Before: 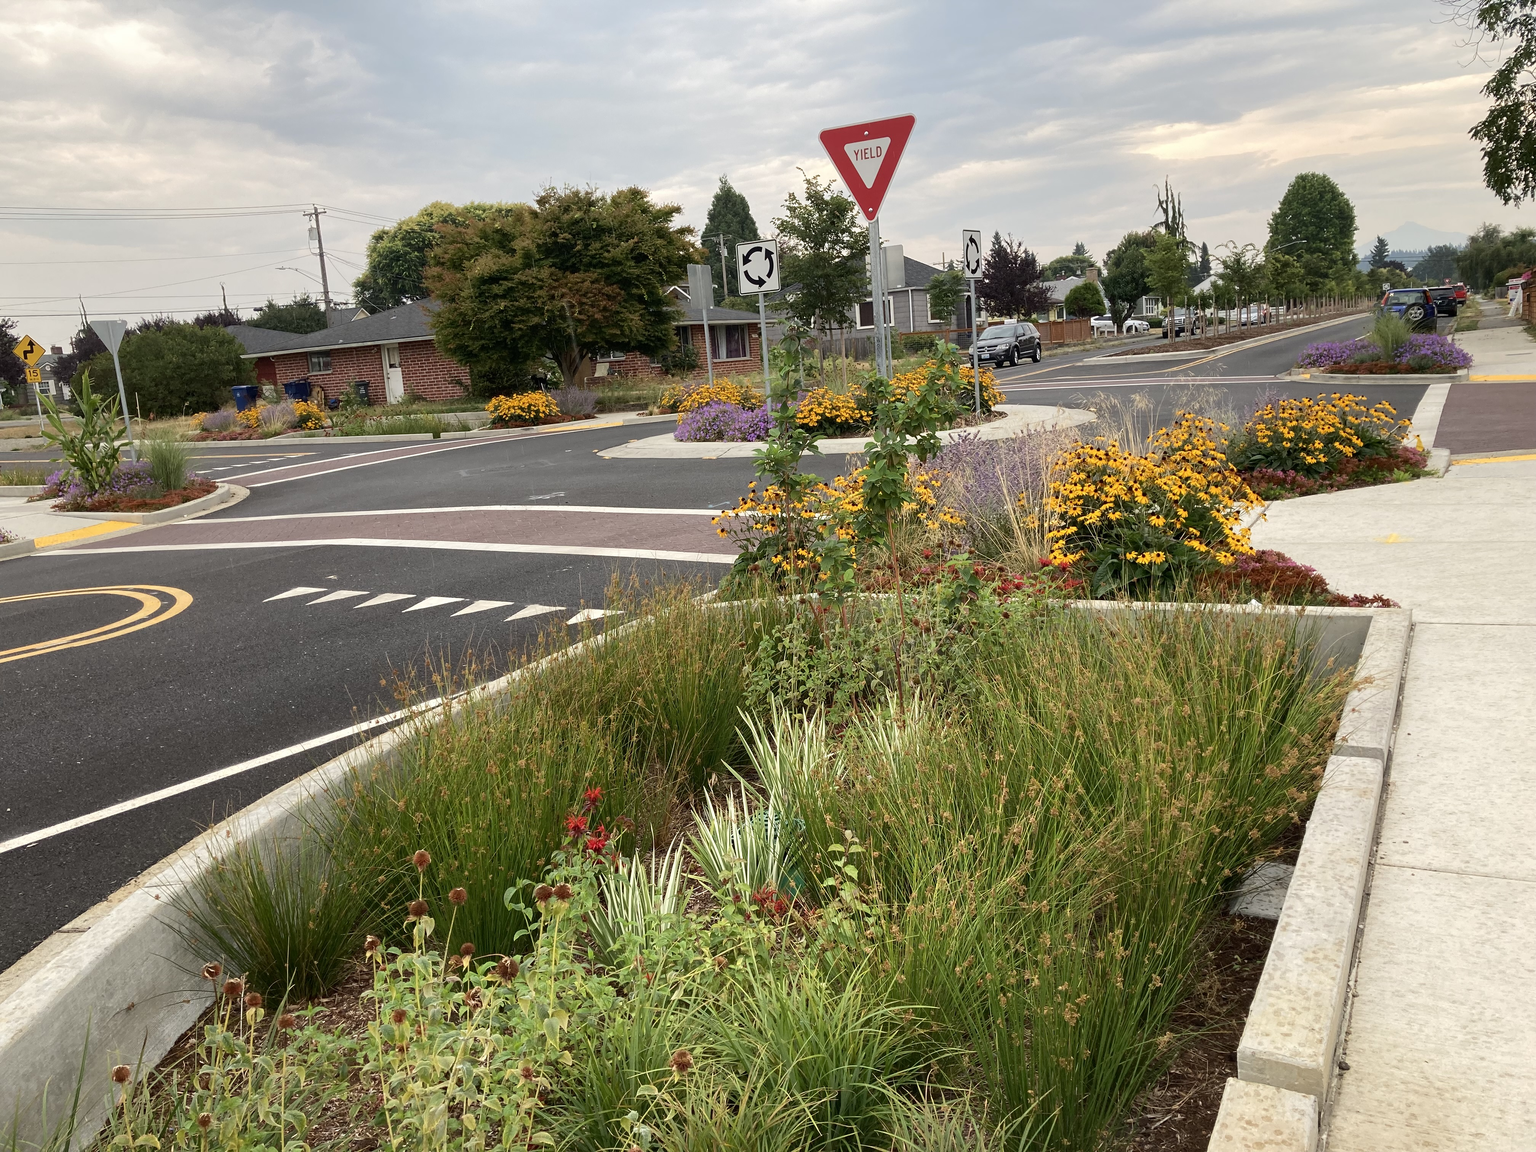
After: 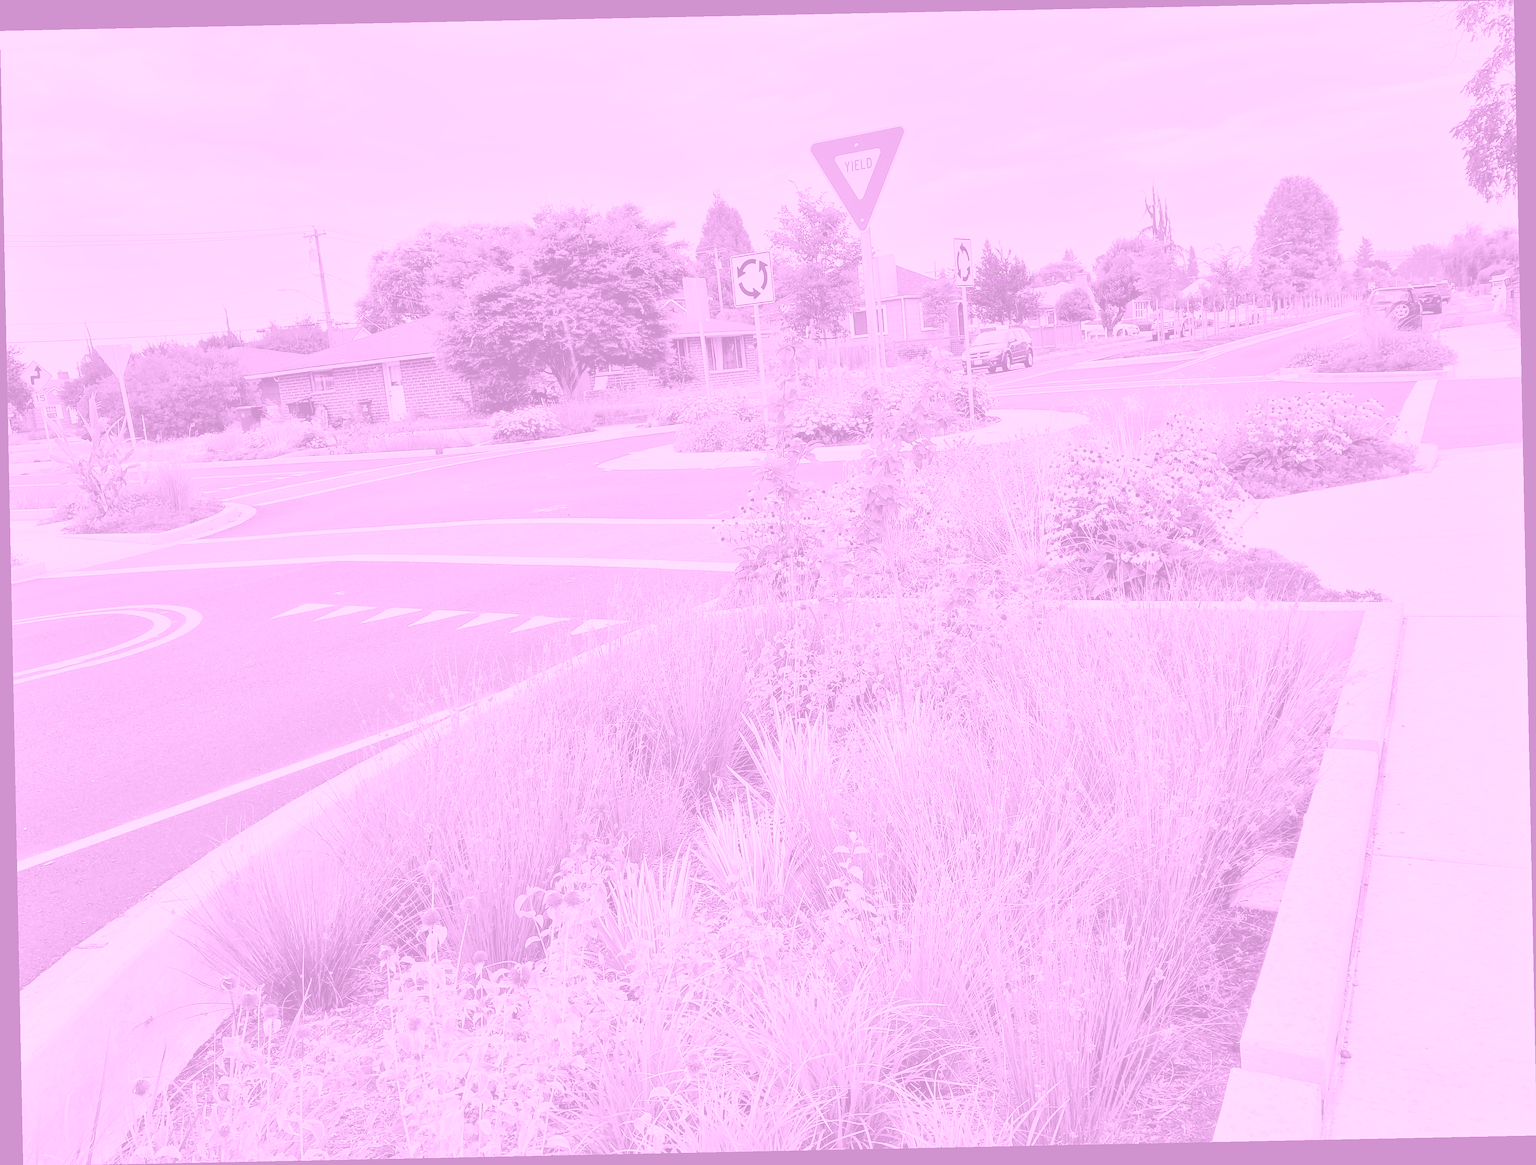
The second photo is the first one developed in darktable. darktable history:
sharpen: radius 1.864, amount 0.398, threshold 1.271
colorize: hue 331.2°, saturation 75%, source mix 30.28%, lightness 70.52%, version 1
color correction: highlights a* -8, highlights b* 3.1
tone equalizer: -8 EV 2 EV, -7 EV 2 EV, -6 EV 2 EV, -5 EV 2 EV, -4 EV 2 EV, -3 EV 1.5 EV, -2 EV 1 EV, -1 EV 0.5 EV
exposure: exposure -0.064 EV, compensate highlight preservation false
rotate and perspective: rotation -1.17°, automatic cropping off
filmic rgb: black relative exposure -5 EV, hardness 2.88, contrast 1.3, highlights saturation mix -30%
